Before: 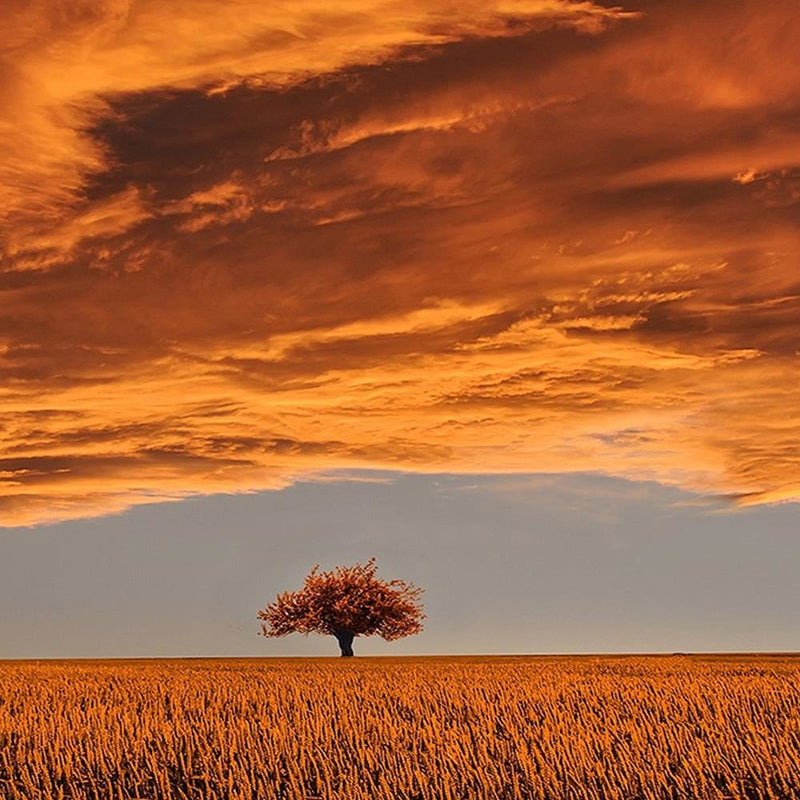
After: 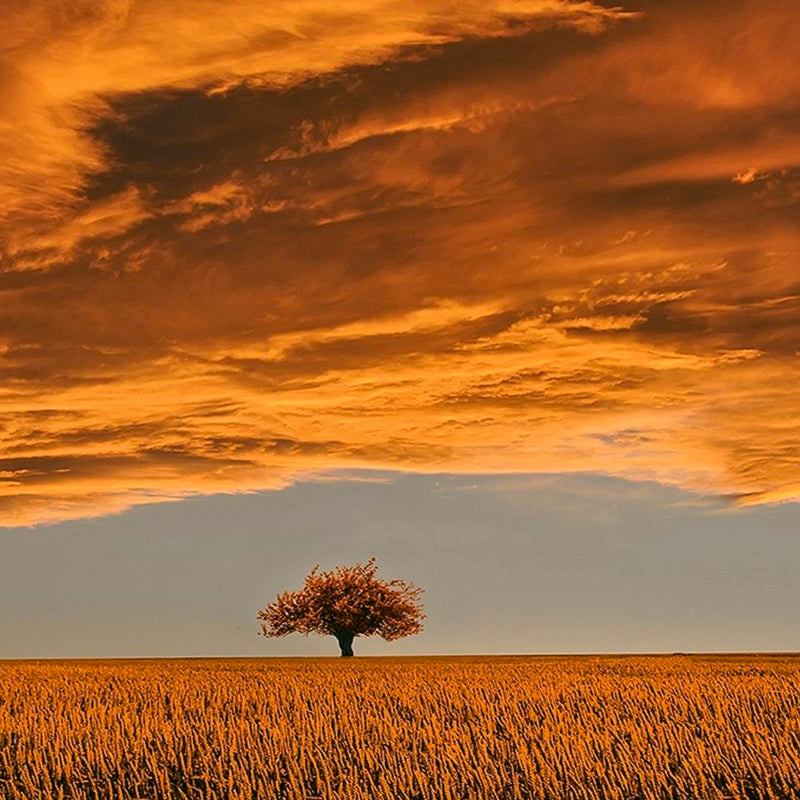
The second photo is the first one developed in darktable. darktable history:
color correction: highlights a* 3.98, highlights b* 4.95, shadows a* -7.54, shadows b* 5.05
